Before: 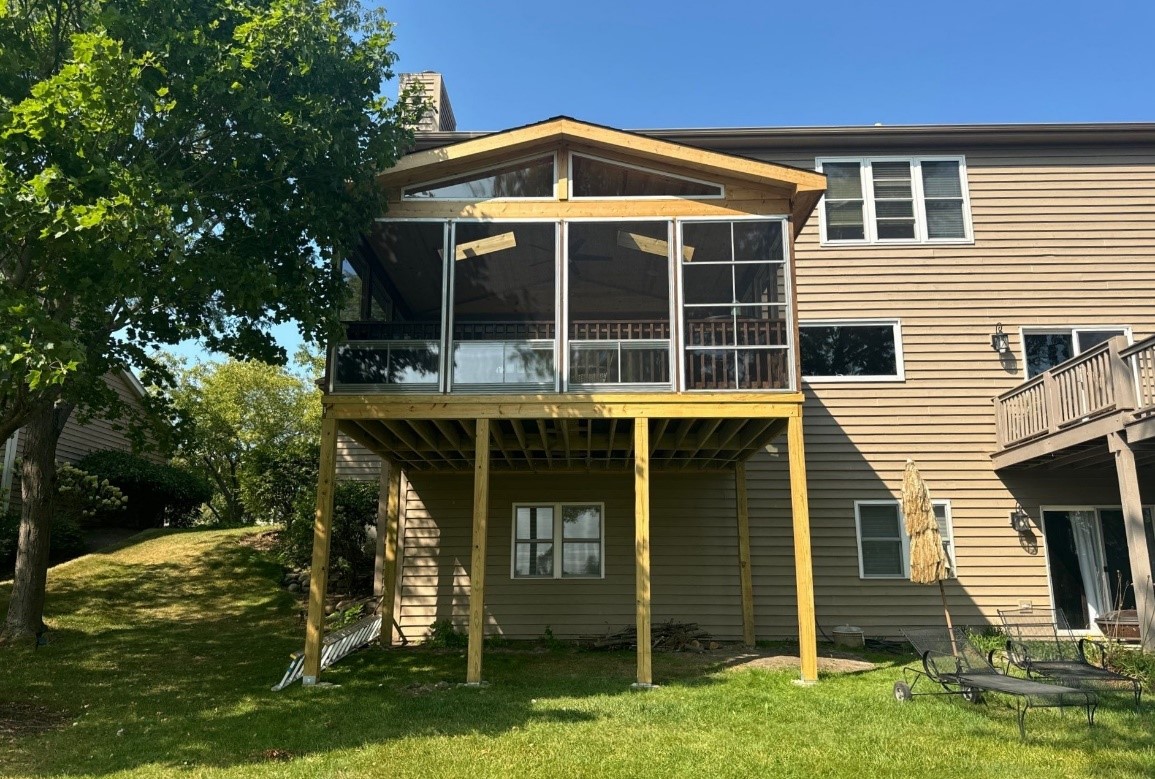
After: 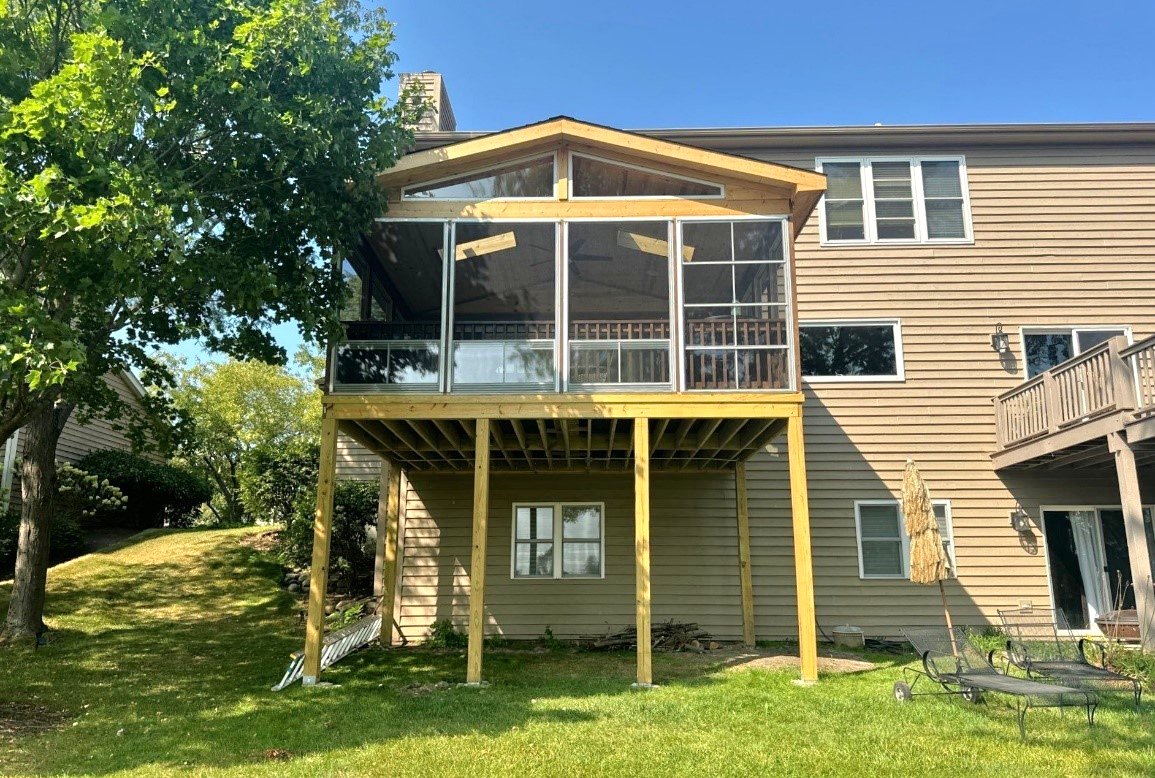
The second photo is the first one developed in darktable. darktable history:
tone equalizer: -7 EV 0.15 EV, -6 EV 0.6 EV, -5 EV 1.15 EV, -4 EV 1.33 EV, -3 EV 1.15 EV, -2 EV 0.6 EV, -1 EV 0.15 EV, mask exposure compensation -0.5 EV
crop: bottom 0.071%
